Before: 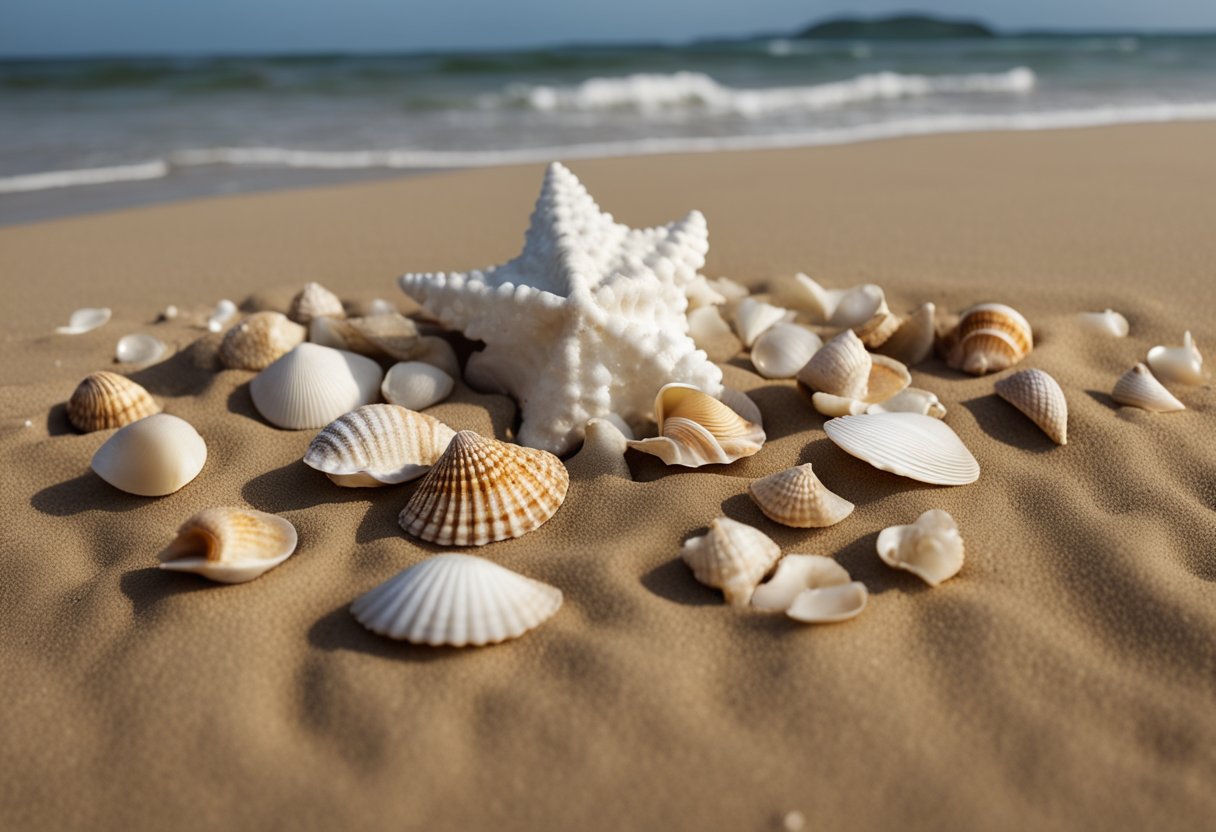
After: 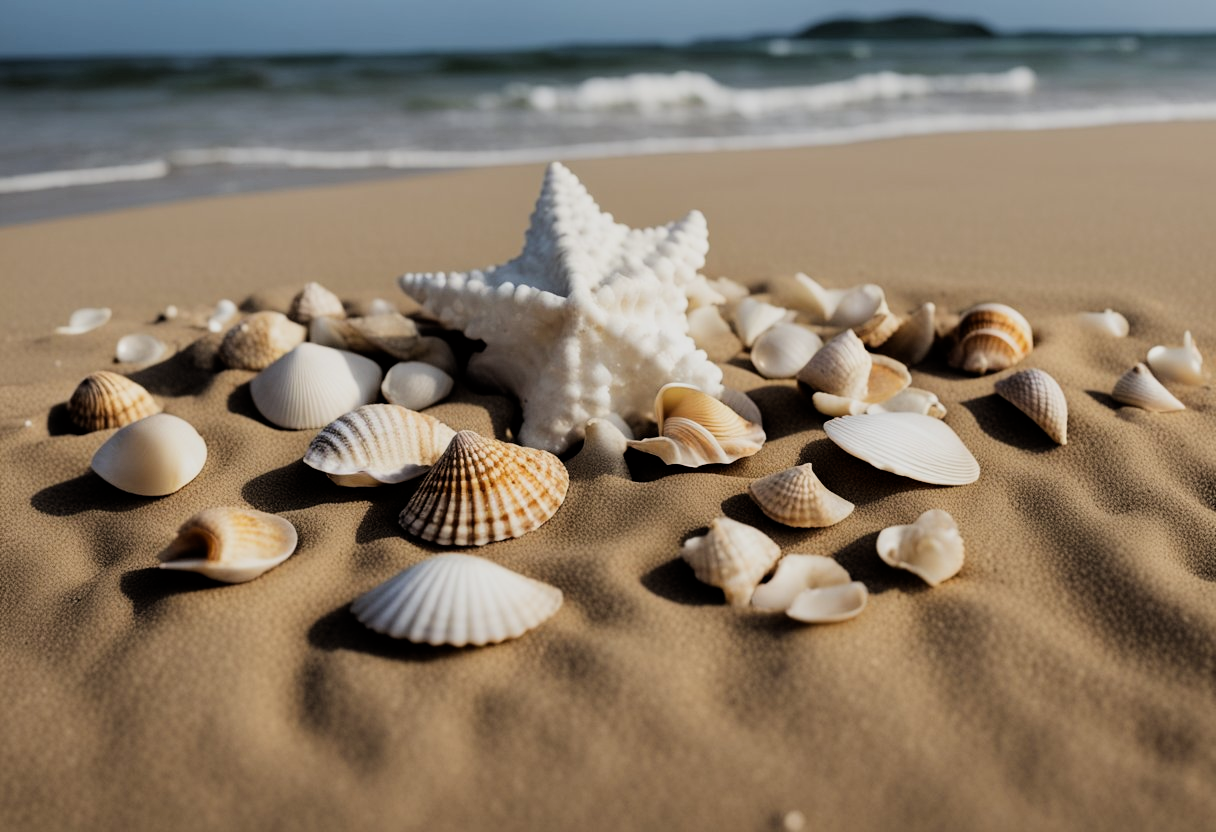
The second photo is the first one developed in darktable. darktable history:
filmic rgb: black relative exposure -5.05 EV, white relative exposure 3.97 EV, threshold 2.97 EV, hardness 2.9, contrast 1.297, enable highlight reconstruction true
